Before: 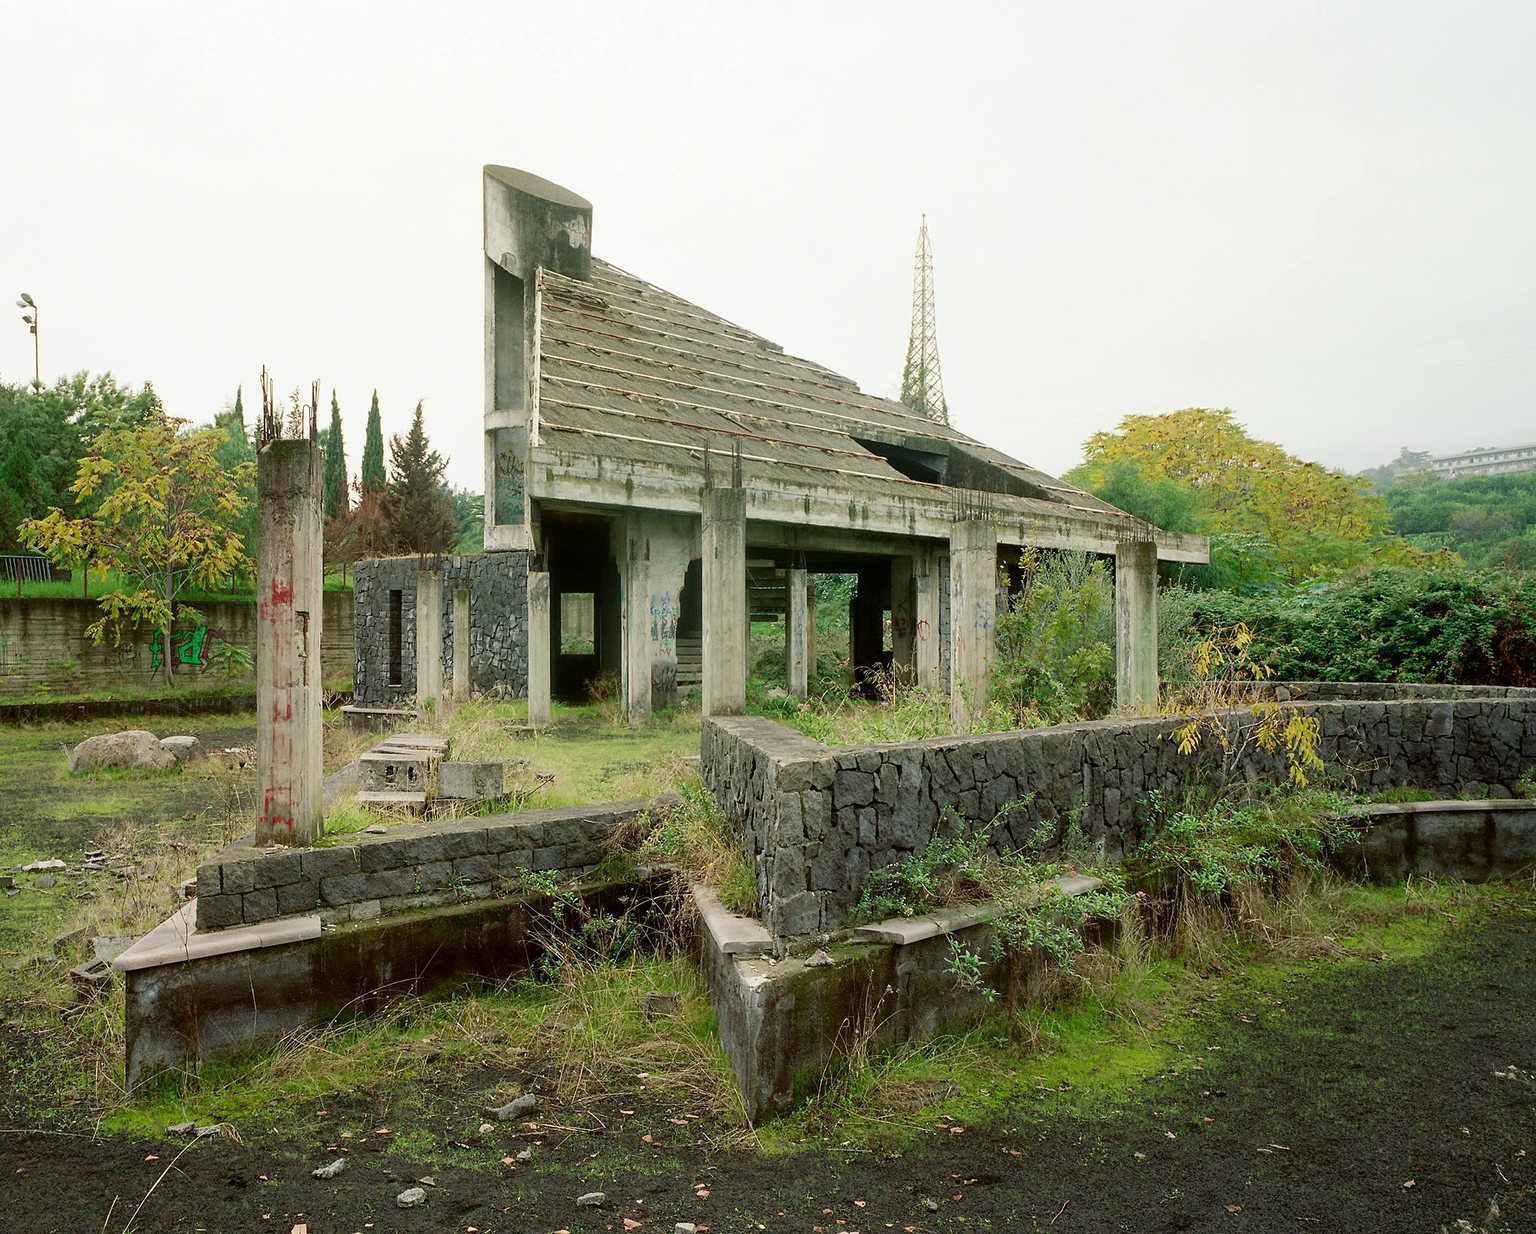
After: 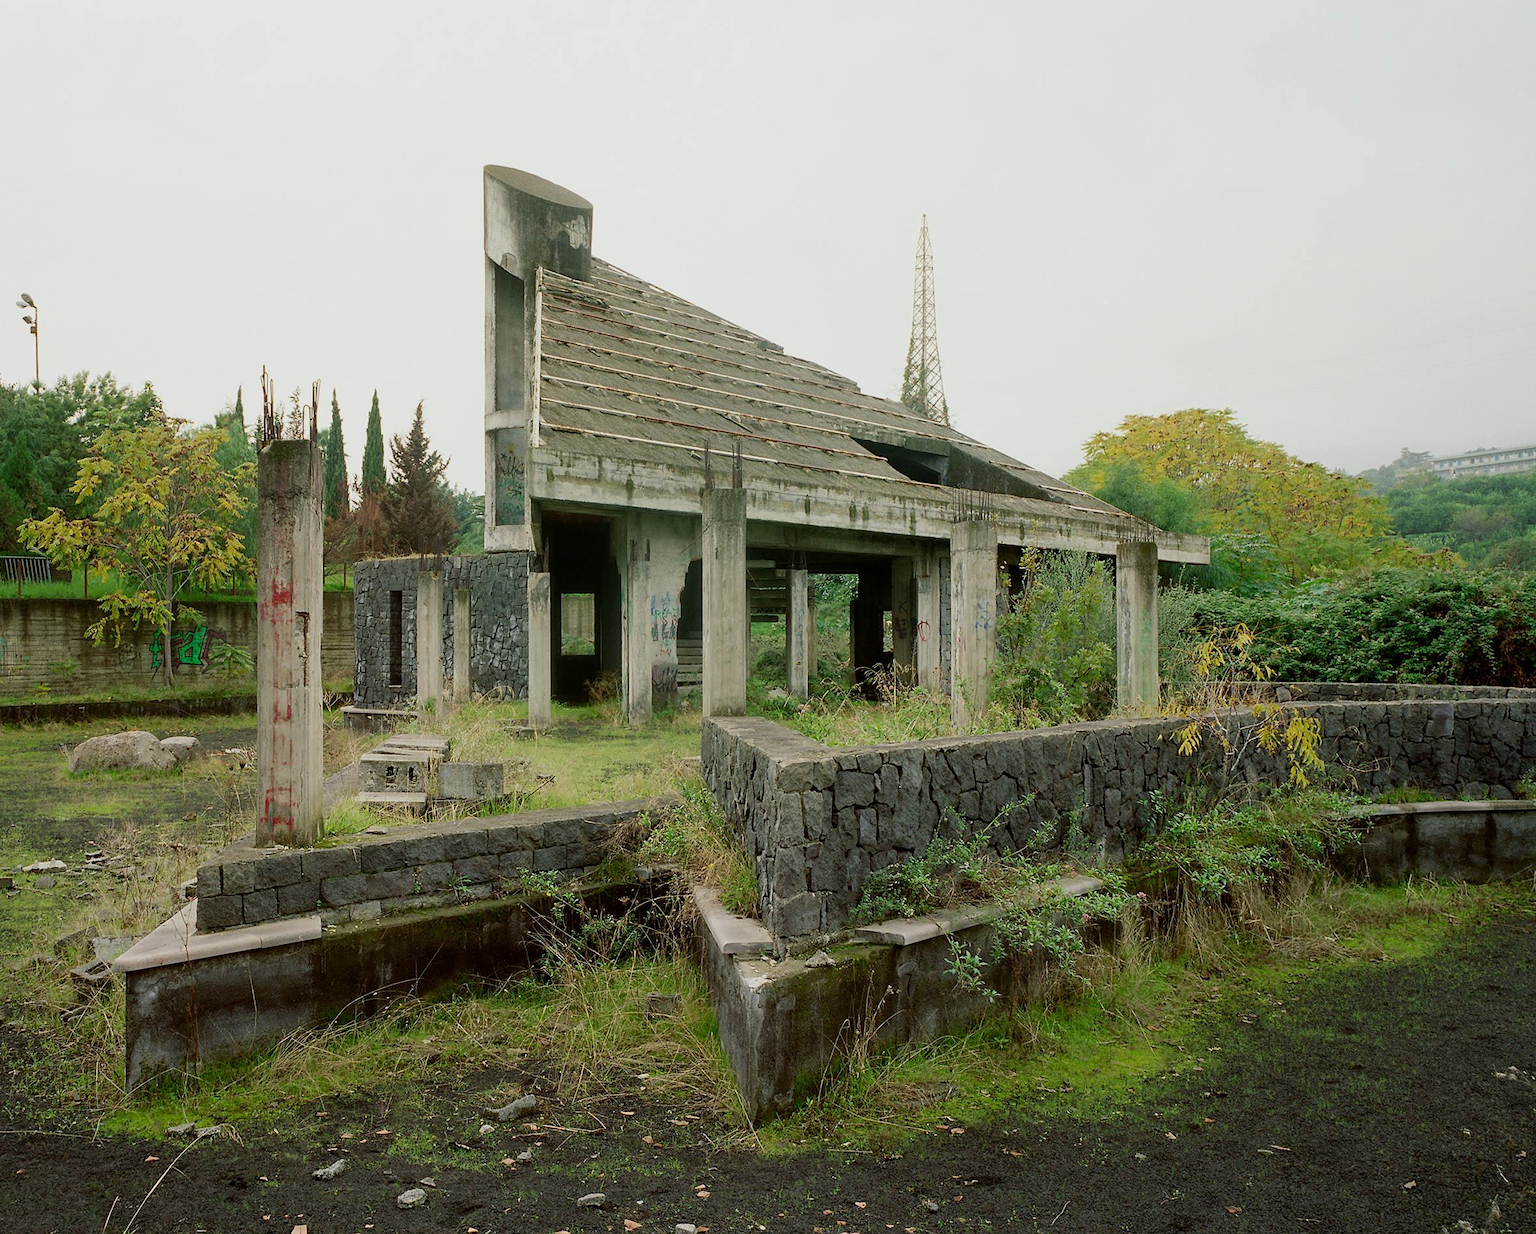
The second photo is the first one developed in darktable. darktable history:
exposure: exposure -0.293 EV, compensate highlight preservation false
